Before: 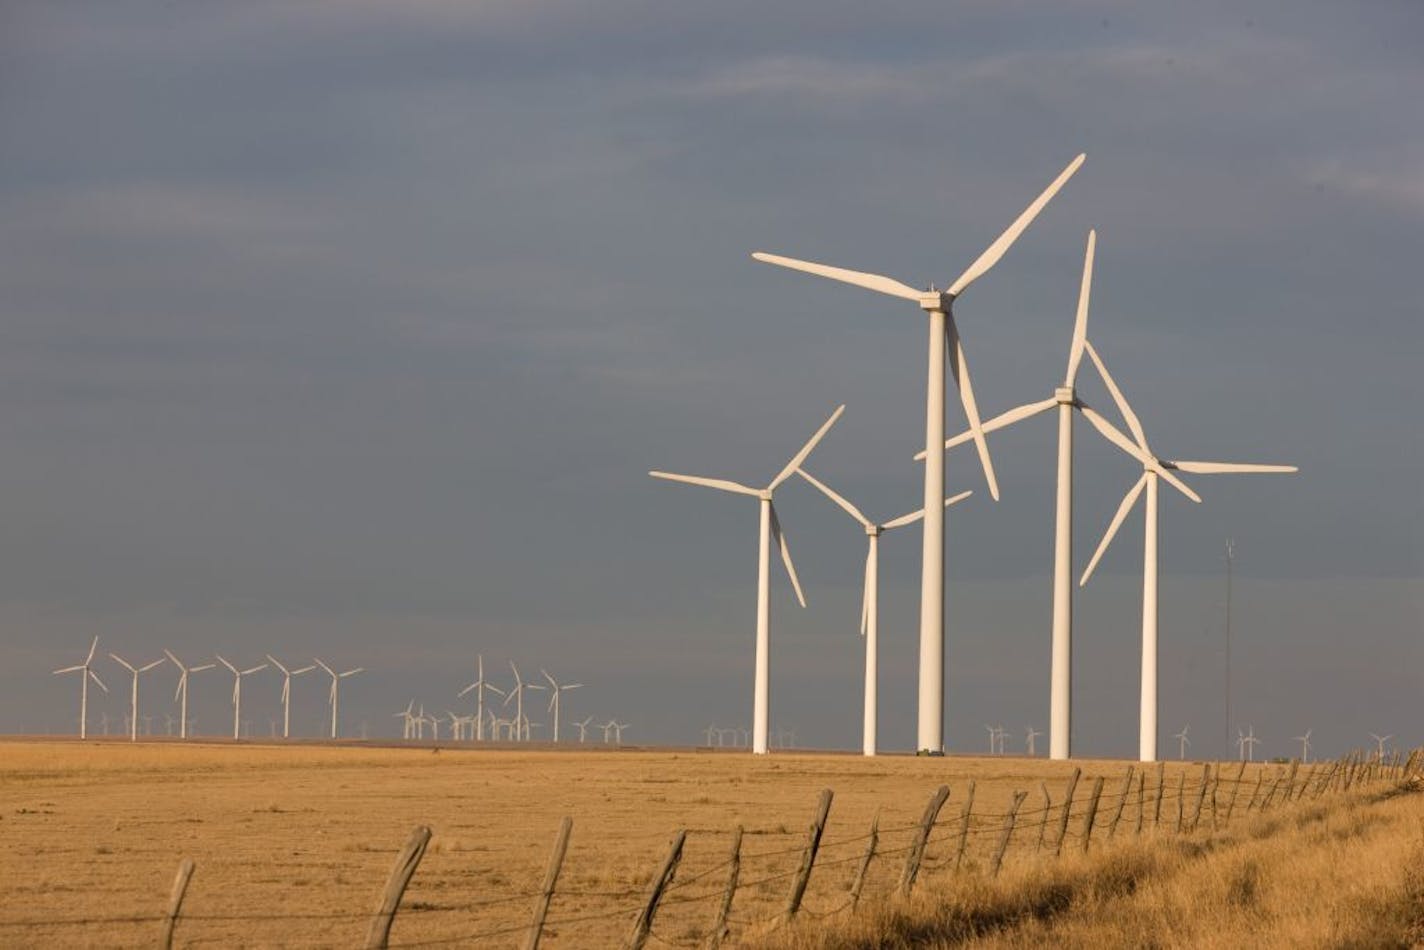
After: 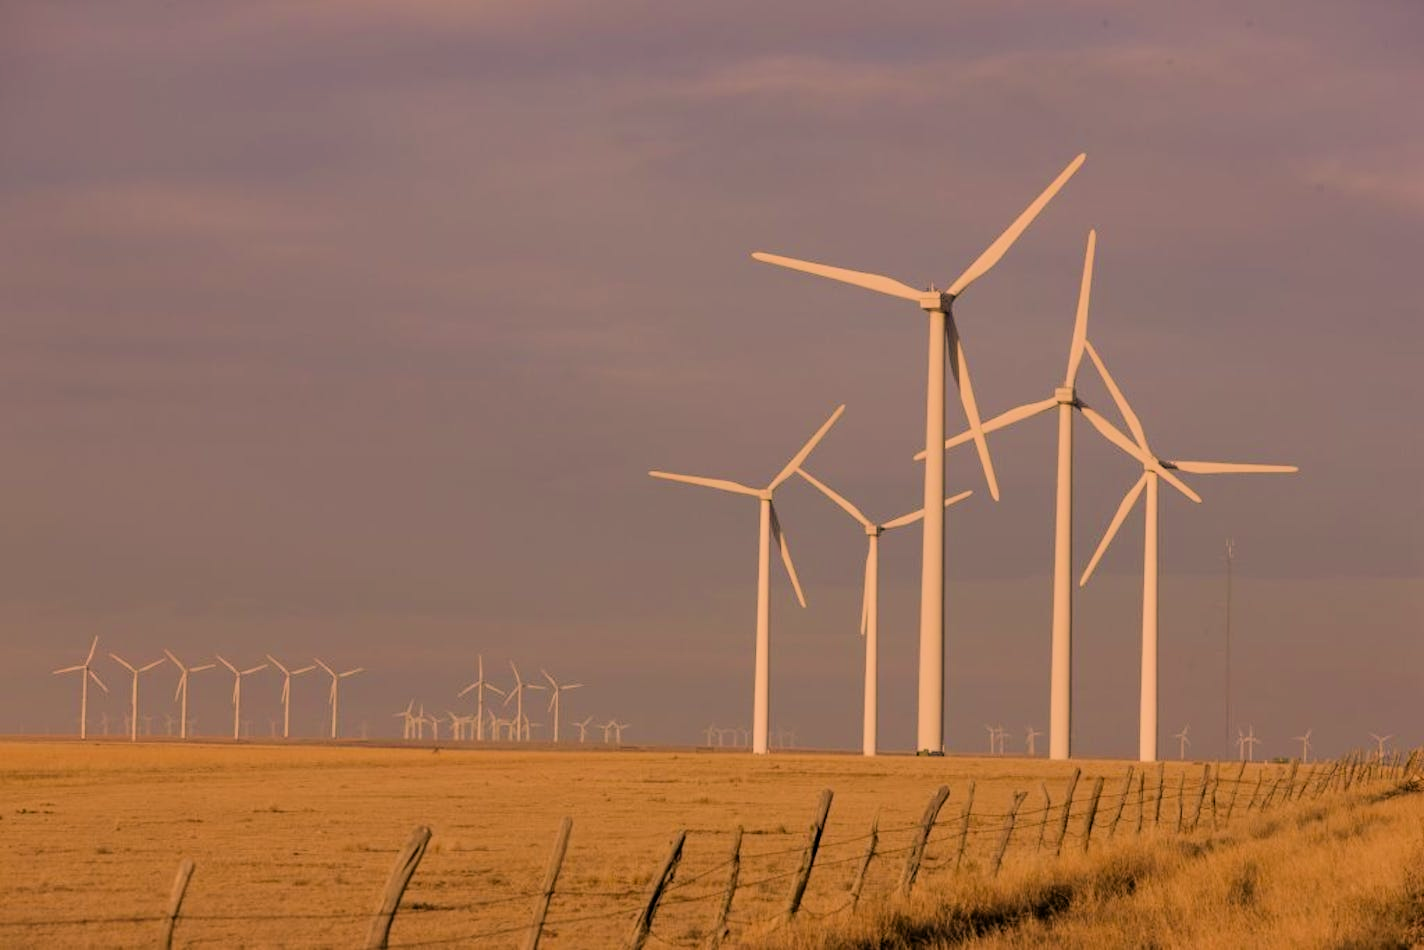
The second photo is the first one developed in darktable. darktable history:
shadows and highlights: shadows 48.3, highlights -40.64, soften with gaussian
color correction: highlights a* 17.81, highlights b* 18.62
velvia: on, module defaults
filmic rgb: black relative exposure -6.1 EV, white relative exposure 6.94 EV, hardness 2.25, color science v6 (2022)
